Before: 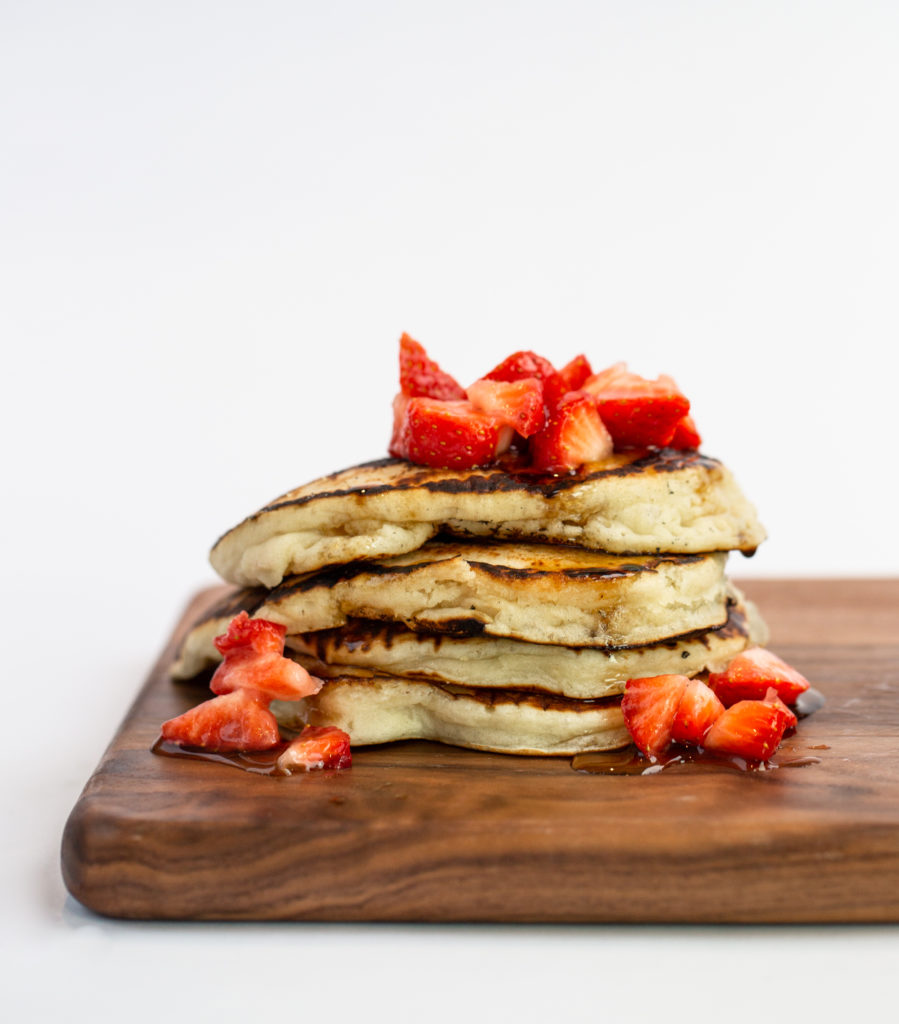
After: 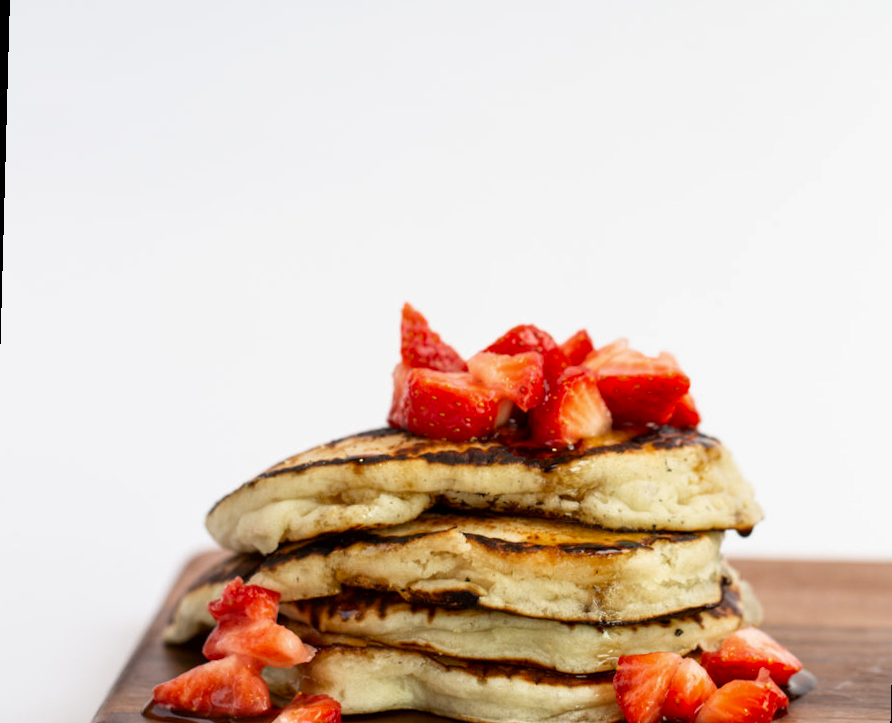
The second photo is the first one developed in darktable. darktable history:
contrast brightness saturation: contrast 0.03, brightness -0.04
crop: bottom 24.967%
rotate and perspective: rotation 1.57°, crop left 0.018, crop right 0.982, crop top 0.039, crop bottom 0.961
